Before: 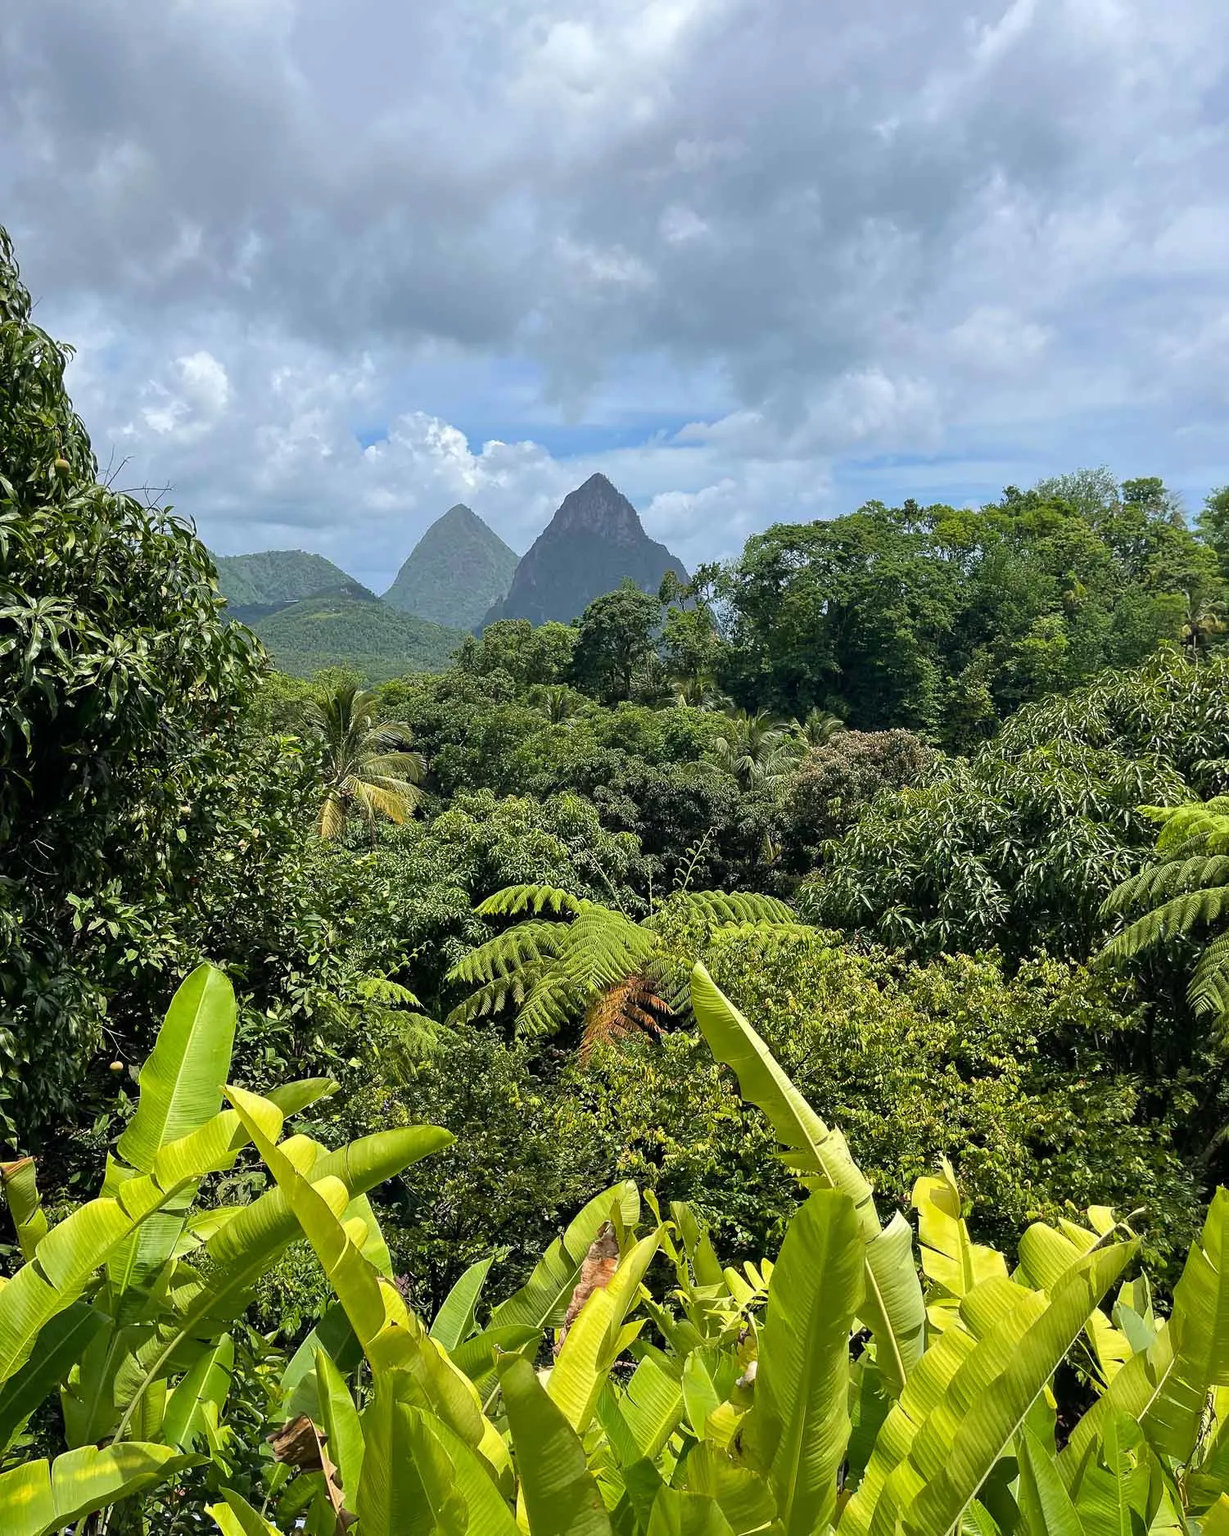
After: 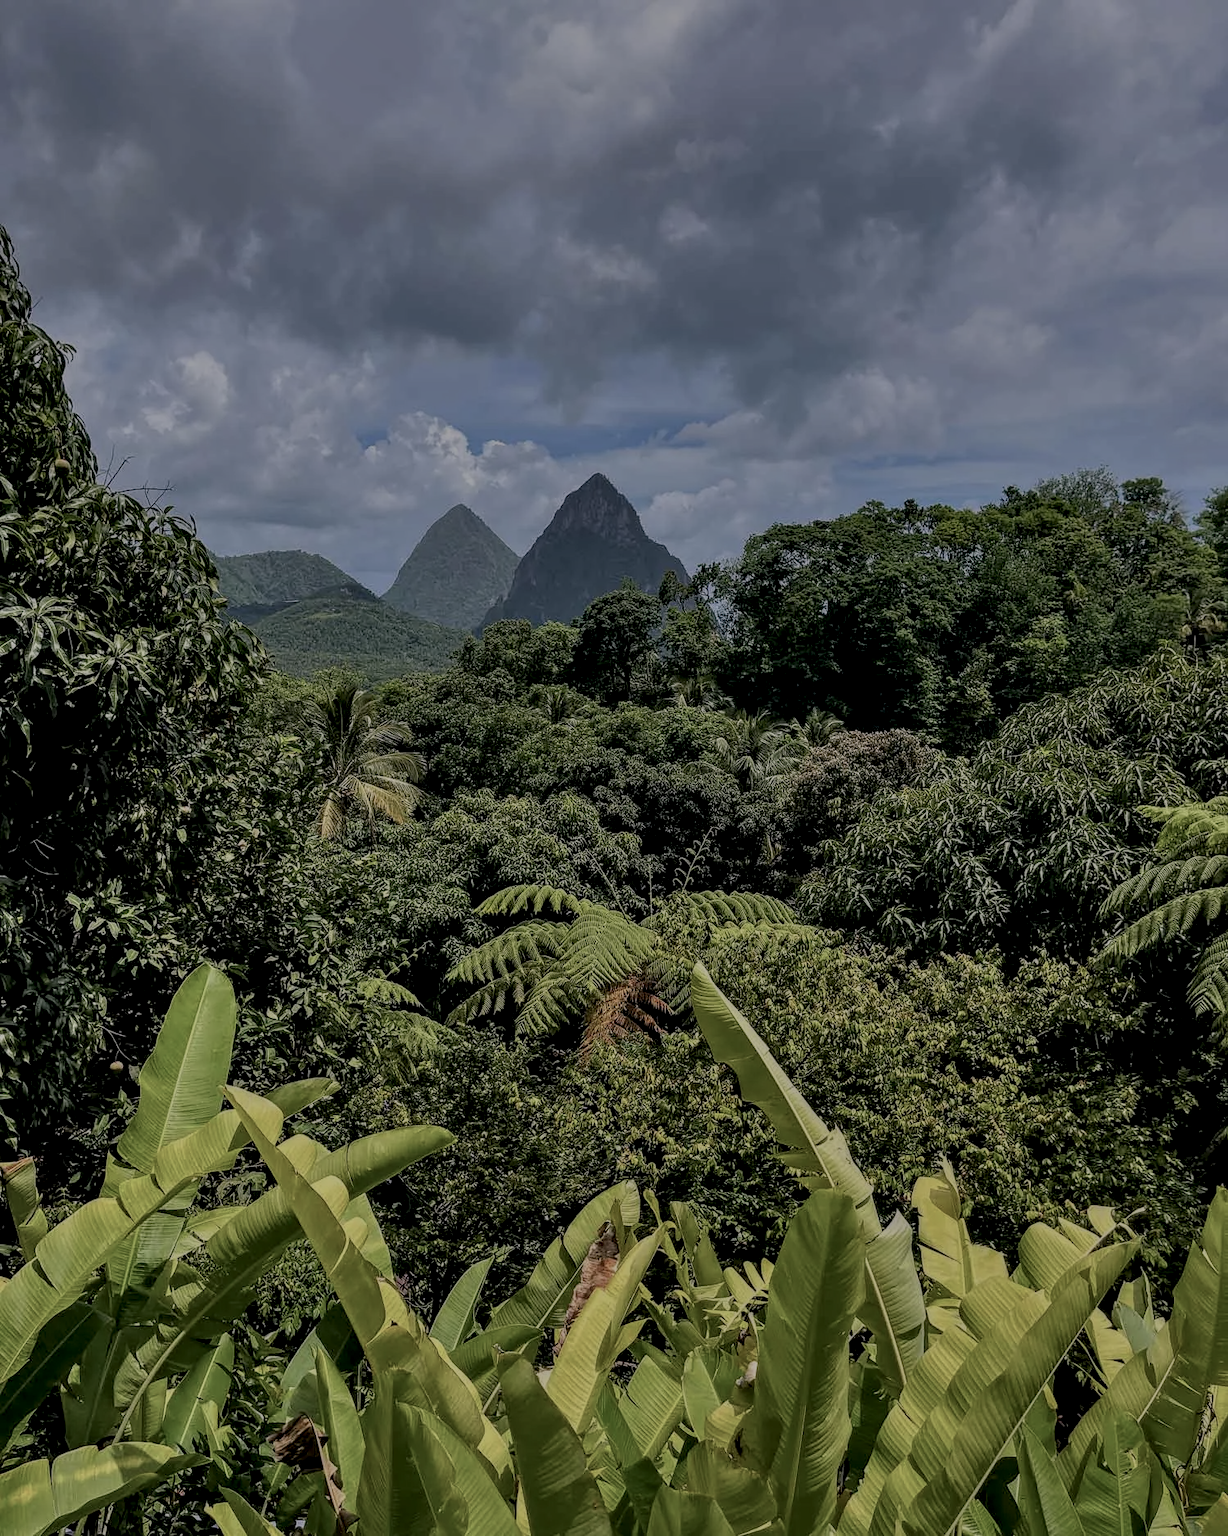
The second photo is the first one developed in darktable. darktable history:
local contrast: highlights 1%, shadows 6%, detail 182%
exposure: exposure 0.221 EV, compensate highlight preservation false
shadows and highlights: shadows 31.64, highlights -31.96, soften with gaussian
color balance rgb: shadows lift › hue 86.4°, highlights gain › chroma 1.484%, highlights gain › hue 308.56°, perceptual saturation grading › global saturation 0.871%, perceptual brilliance grading › global brilliance -47.821%
